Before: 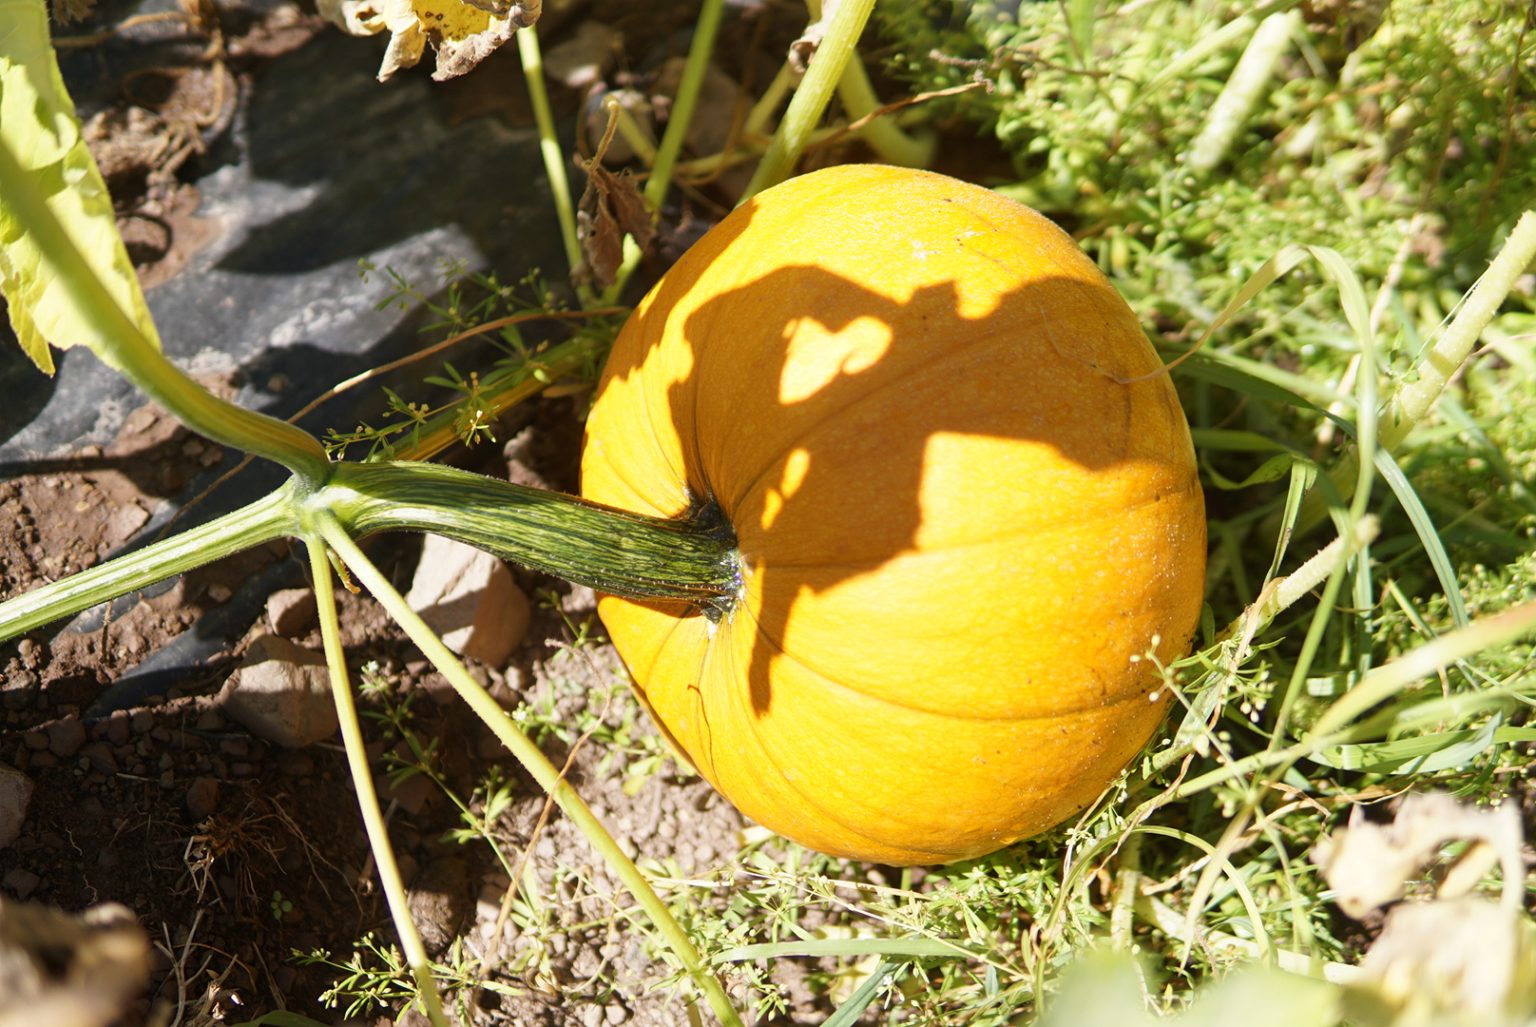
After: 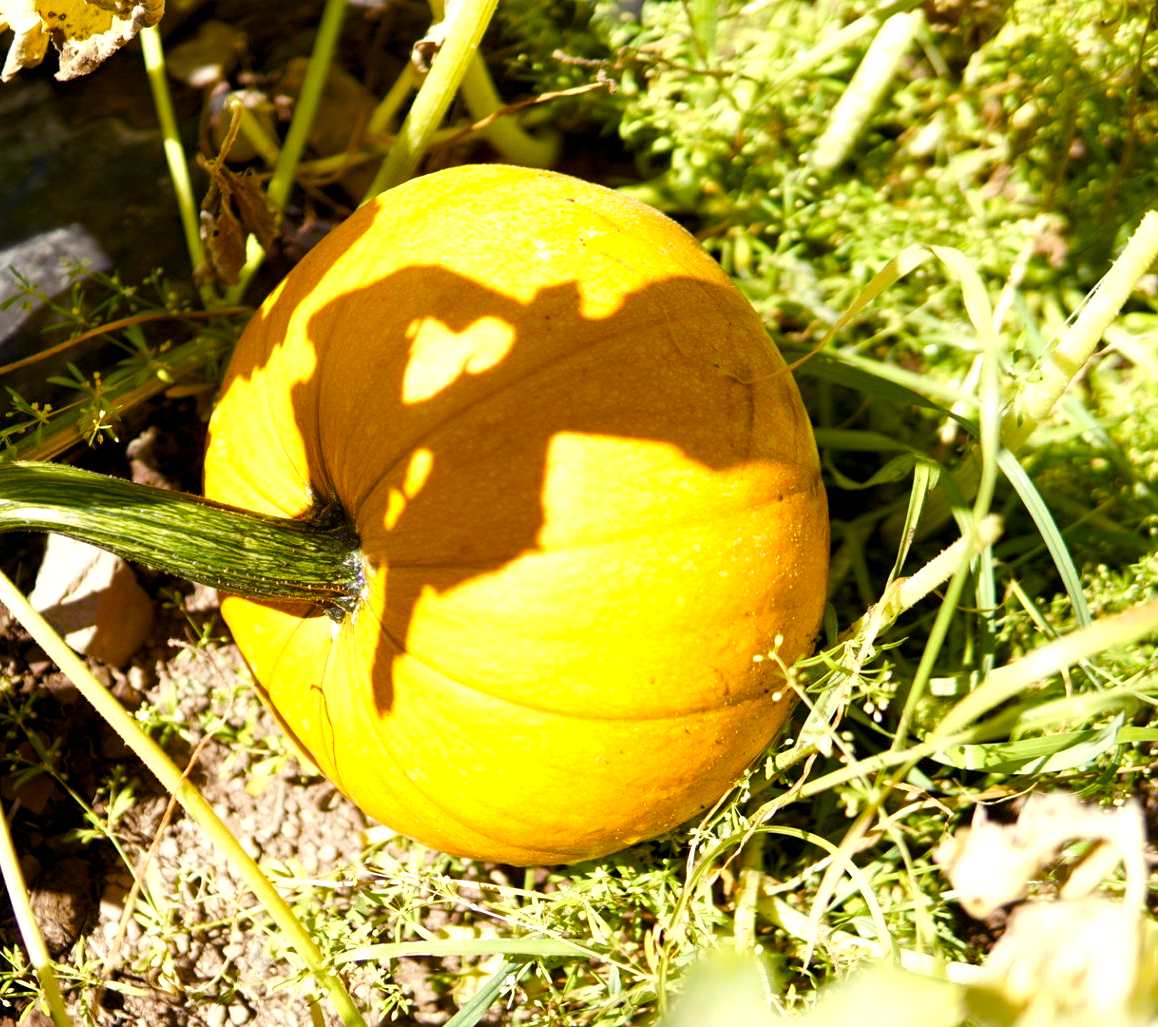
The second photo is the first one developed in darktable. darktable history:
color balance rgb: shadows lift › luminance -21.66%, shadows lift › chroma 6.57%, shadows lift › hue 270°, power › chroma 0.68%, power › hue 60°, highlights gain › luminance 6.08%, highlights gain › chroma 1.33%, highlights gain › hue 90°, global offset › luminance -0.87%, perceptual saturation grading › global saturation 26.86%, perceptual saturation grading › highlights -28.39%, perceptual saturation grading › mid-tones 15.22%, perceptual saturation grading › shadows 33.98%, perceptual brilliance grading › highlights 10%, perceptual brilliance grading › mid-tones 5%
crop and rotate: left 24.6%
